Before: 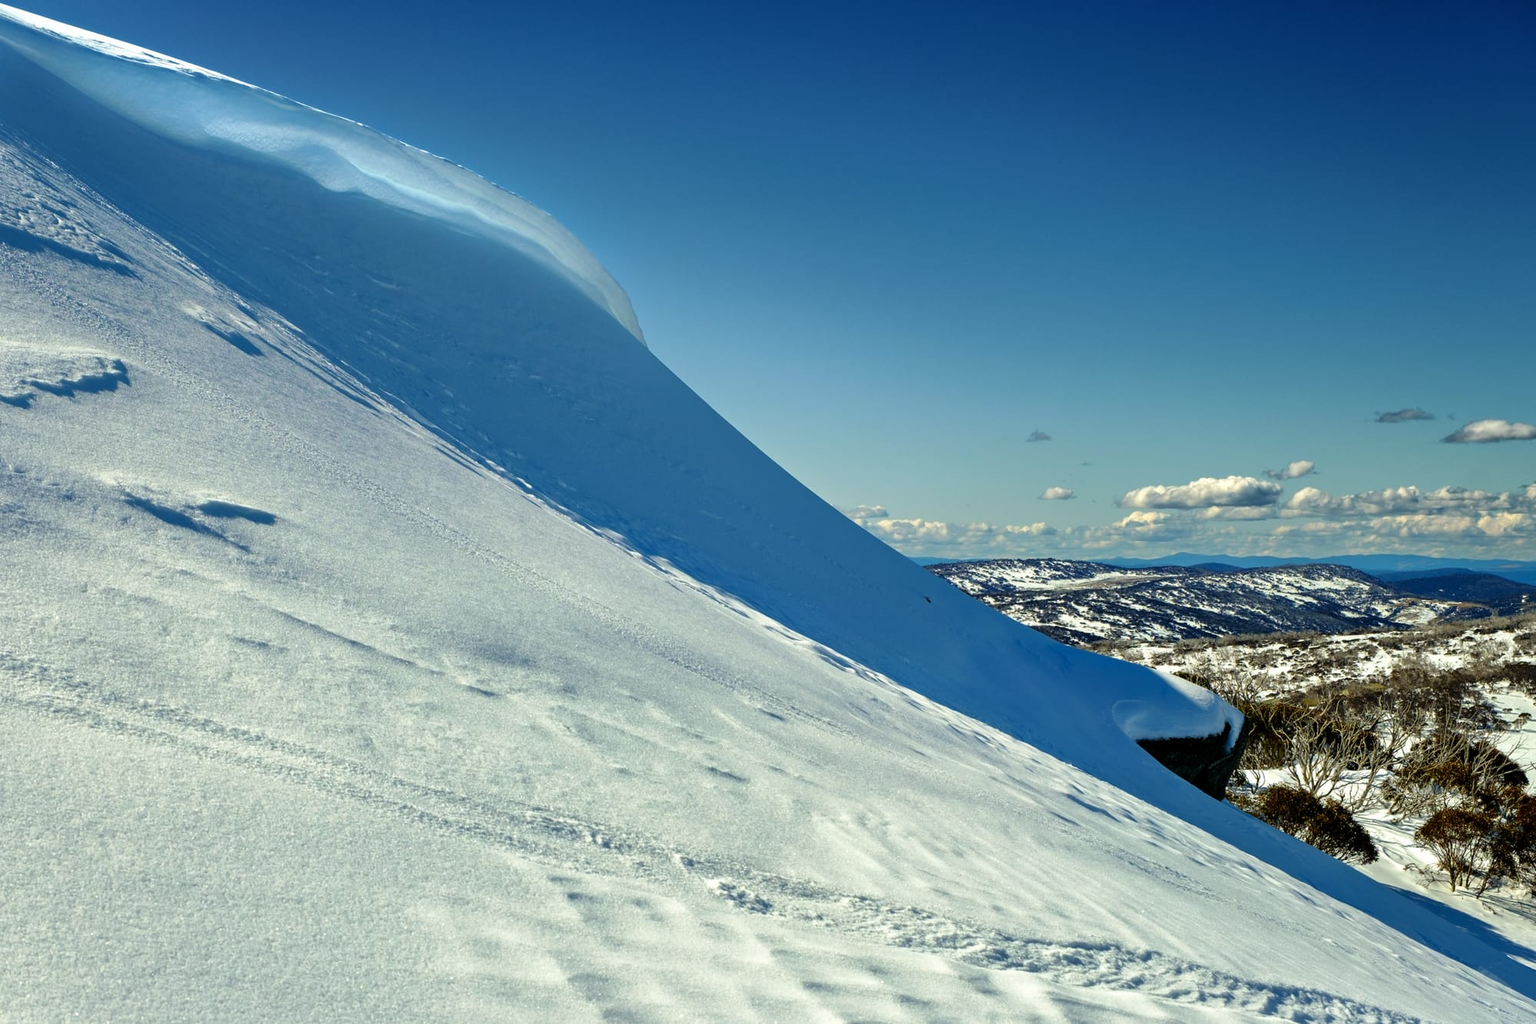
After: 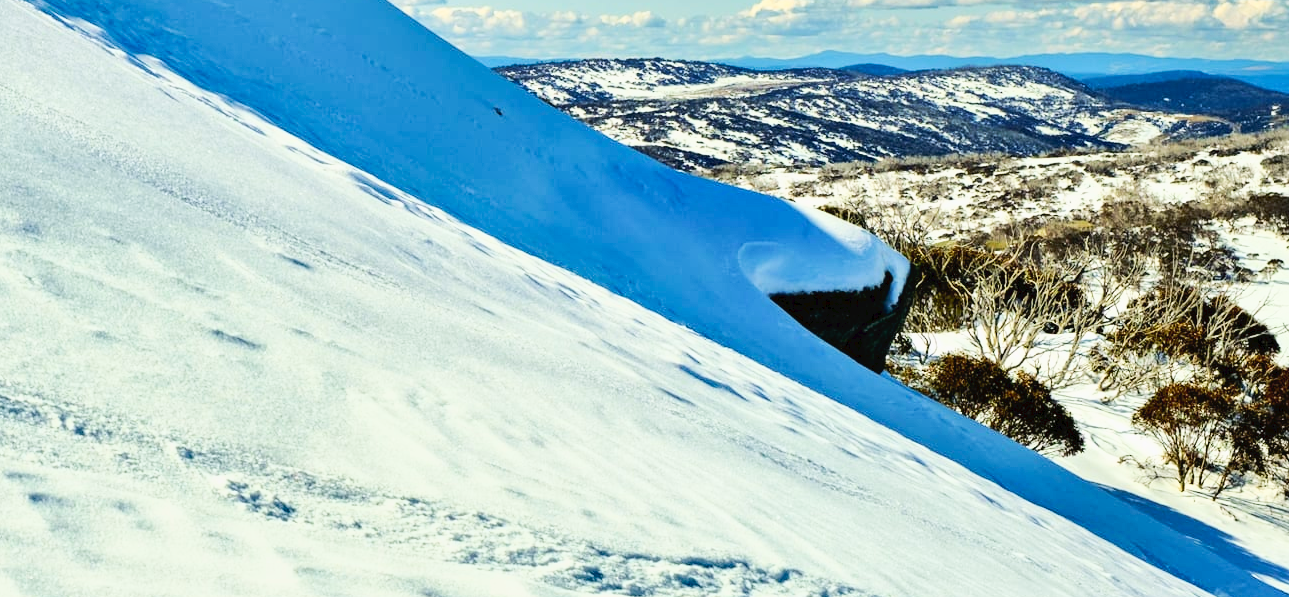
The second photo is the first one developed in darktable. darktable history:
shadows and highlights: soften with gaussian
tone curve: curves: ch0 [(0, 0) (0.003, 0.032) (0.011, 0.033) (0.025, 0.036) (0.044, 0.046) (0.069, 0.069) (0.1, 0.108) (0.136, 0.157) (0.177, 0.208) (0.224, 0.256) (0.277, 0.313) (0.335, 0.379) (0.399, 0.444) (0.468, 0.514) (0.543, 0.595) (0.623, 0.687) (0.709, 0.772) (0.801, 0.854) (0.898, 0.933) (1, 1)], preserve colors none
base curve: curves: ch0 [(0, 0) (0.025, 0.046) (0.112, 0.277) (0.467, 0.74) (0.814, 0.929) (1, 0.942)]
crop and rotate: left 35.509%, top 50.238%, bottom 4.934%
